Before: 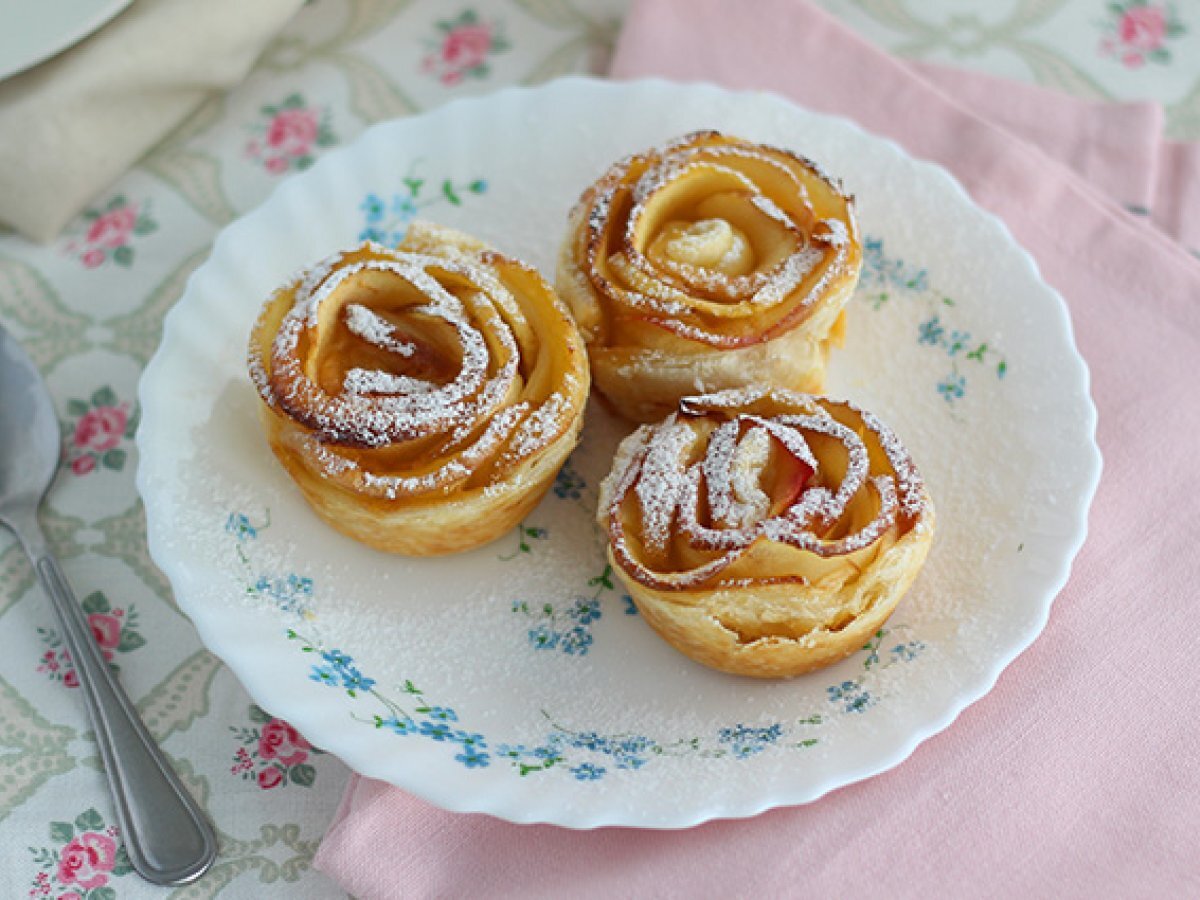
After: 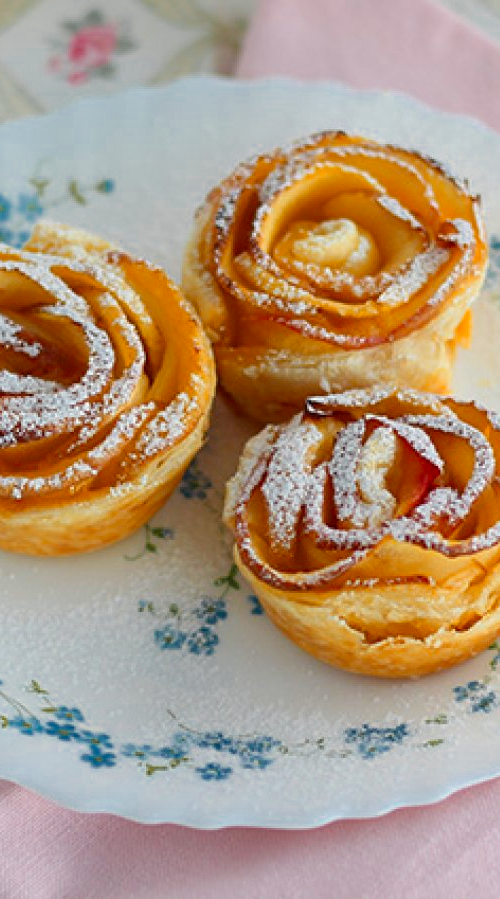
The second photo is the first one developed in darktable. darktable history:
crop: left 31.229%, right 27.105%
color zones: curves: ch0 [(0, 0.499) (0.143, 0.5) (0.286, 0.5) (0.429, 0.476) (0.571, 0.284) (0.714, 0.243) (0.857, 0.449) (1, 0.499)]; ch1 [(0, 0.532) (0.143, 0.645) (0.286, 0.696) (0.429, 0.211) (0.571, 0.504) (0.714, 0.493) (0.857, 0.495) (1, 0.532)]; ch2 [(0, 0.5) (0.143, 0.5) (0.286, 0.427) (0.429, 0.324) (0.571, 0.5) (0.714, 0.5) (0.857, 0.5) (1, 0.5)]
